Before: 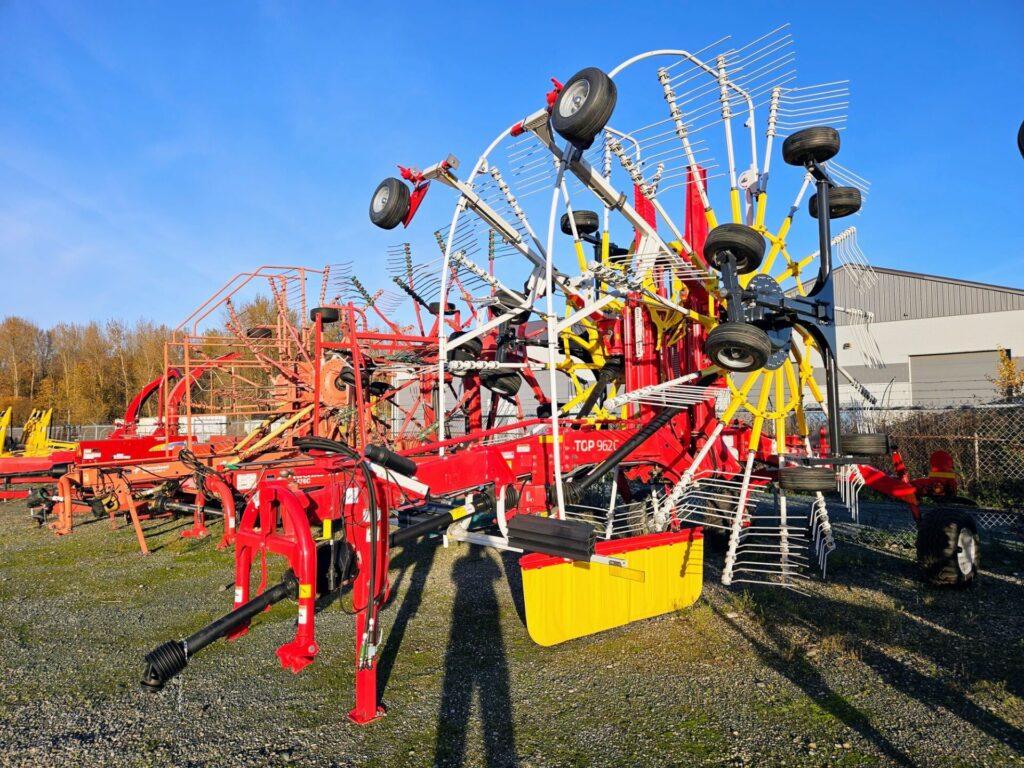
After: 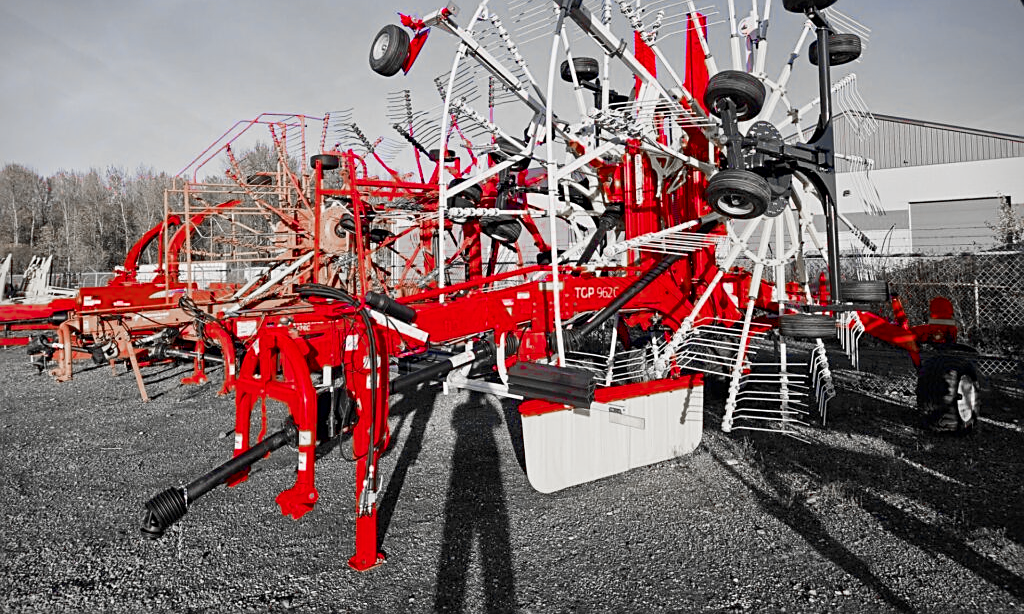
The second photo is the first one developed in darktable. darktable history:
crop and rotate: top 19.998%
color zones: curves: ch0 [(0, 0.278) (0.143, 0.5) (0.286, 0.5) (0.429, 0.5) (0.571, 0.5) (0.714, 0.5) (0.857, 0.5) (1, 0.5)]; ch1 [(0, 1) (0.143, 0.165) (0.286, 0) (0.429, 0) (0.571, 0) (0.714, 0) (0.857, 0.5) (1, 0.5)]; ch2 [(0, 0.508) (0.143, 0.5) (0.286, 0.5) (0.429, 0.5) (0.571, 0.5) (0.714, 0.5) (0.857, 0.5) (1, 0.5)]
color balance rgb: shadows lift › chroma 1%, shadows lift › hue 113°, highlights gain › chroma 0.2%, highlights gain › hue 333°, perceptual saturation grading › global saturation 20%, perceptual saturation grading › highlights -50%, perceptual saturation grading › shadows 25%, contrast -10%
contrast brightness saturation: contrast 0.16, saturation 0.32
sharpen: on, module defaults
vignetting: fall-off start 91.19%
